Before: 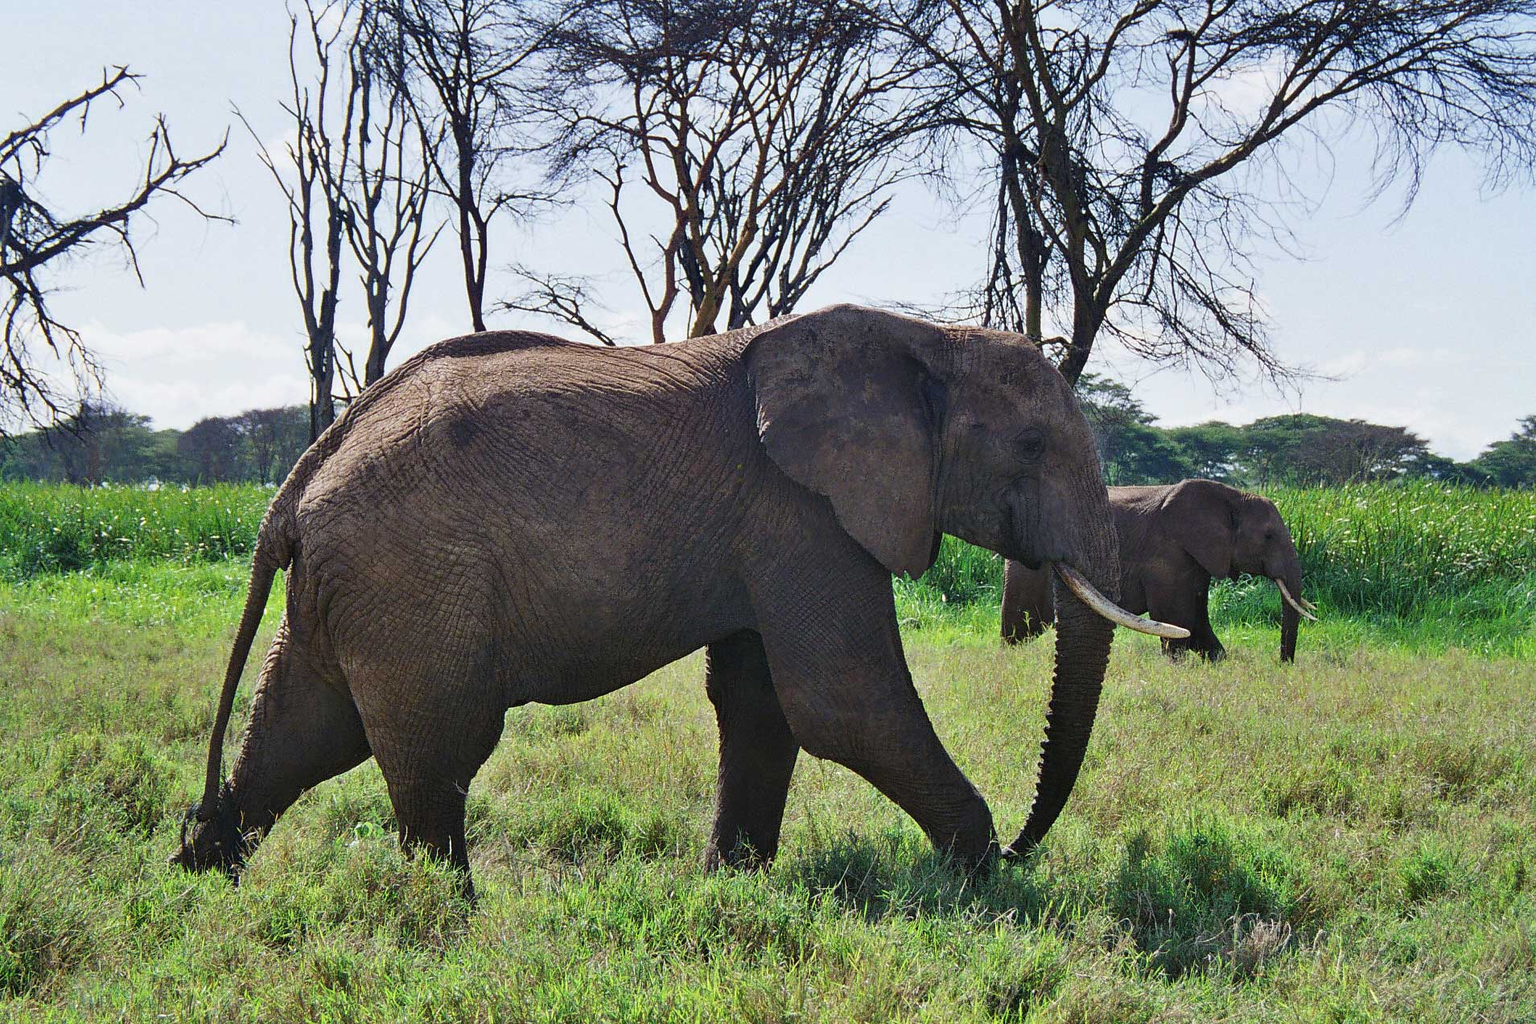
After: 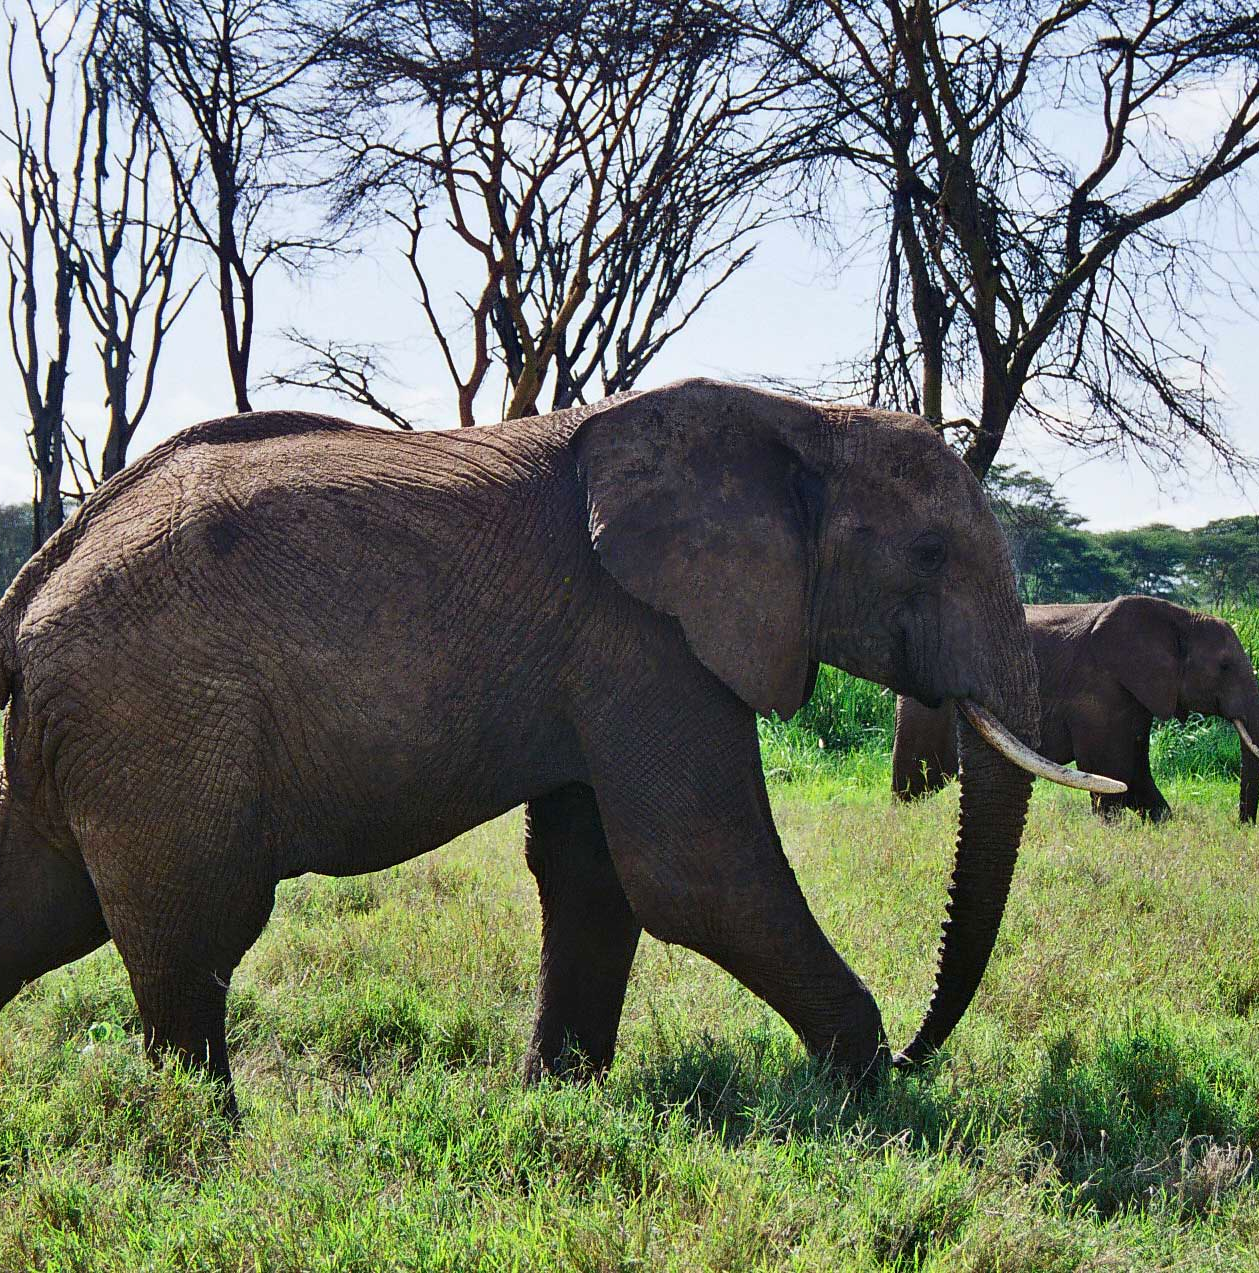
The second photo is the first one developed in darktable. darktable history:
crop and rotate: left 18.461%, right 15.575%
contrast brightness saturation: contrast 0.146, brightness -0.012, saturation 0.099
